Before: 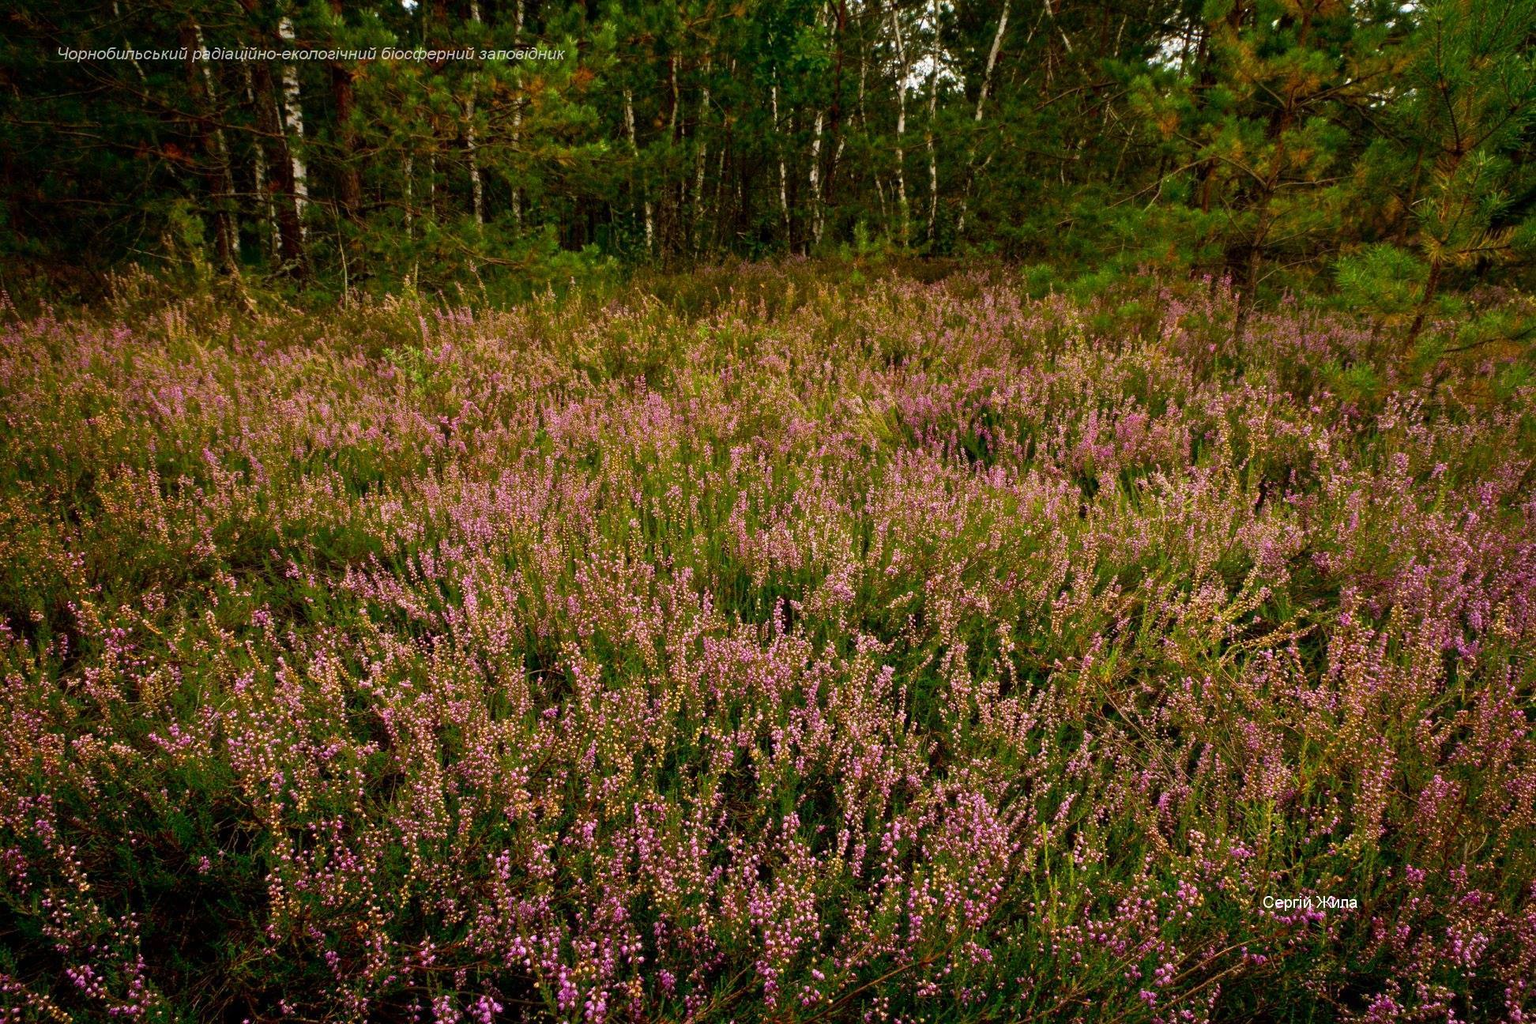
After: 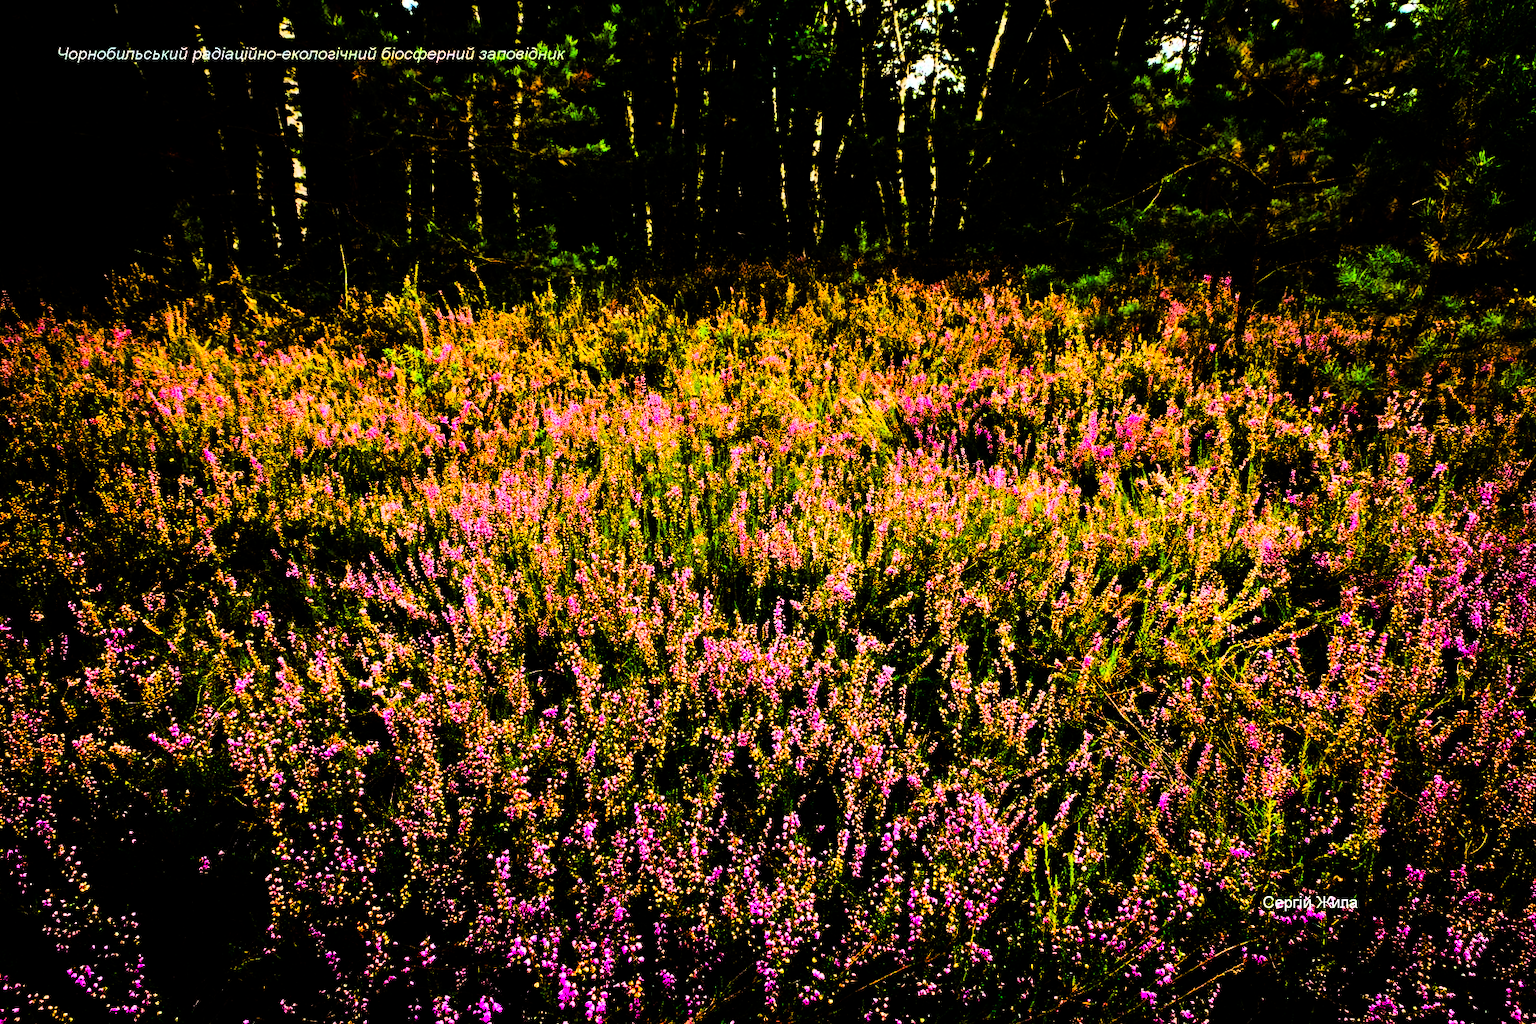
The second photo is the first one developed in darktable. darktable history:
contrast brightness saturation: saturation 0.5
filmic rgb: black relative exposure -3.75 EV, white relative exposure 2.4 EV, dynamic range scaling -50%, hardness 3.42, latitude 30%, contrast 1.8
color balance rgb: linear chroma grading › global chroma 15%, perceptual saturation grading › global saturation 30%
tone curve: curves: ch0 [(0, 0) (0.16, 0.055) (0.506, 0.762) (1, 1.024)], color space Lab, linked channels, preserve colors none
white balance: red 0.974, blue 1.044
